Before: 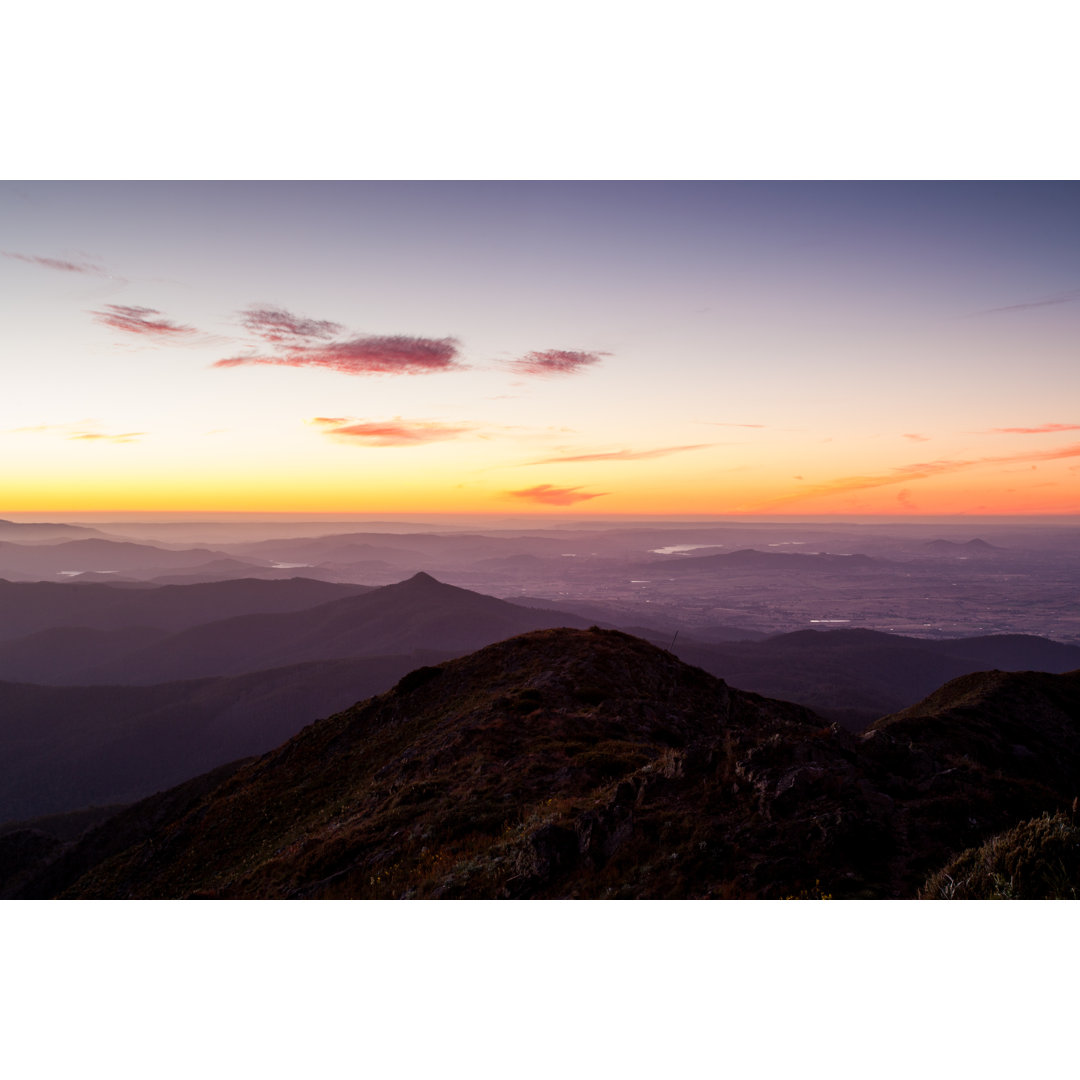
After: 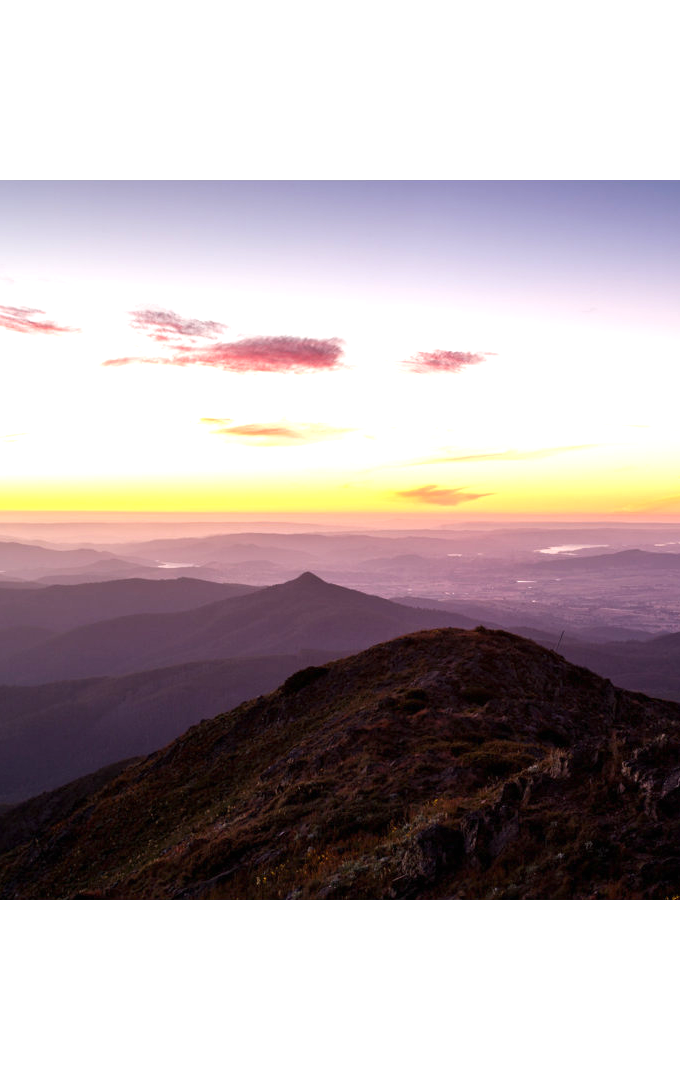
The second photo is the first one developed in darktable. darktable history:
crop: left 10.637%, right 26.332%
exposure: black level correction 0, exposure 0.889 EV, compensate highlight preservation false
